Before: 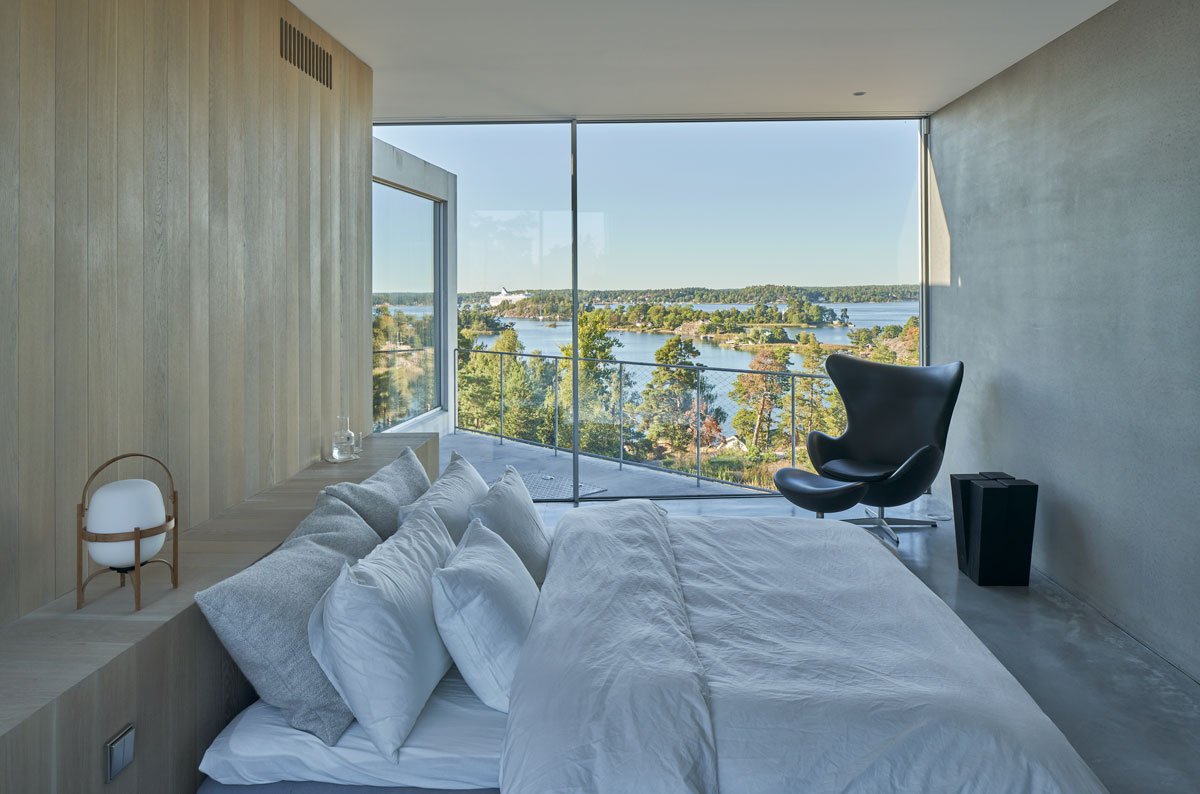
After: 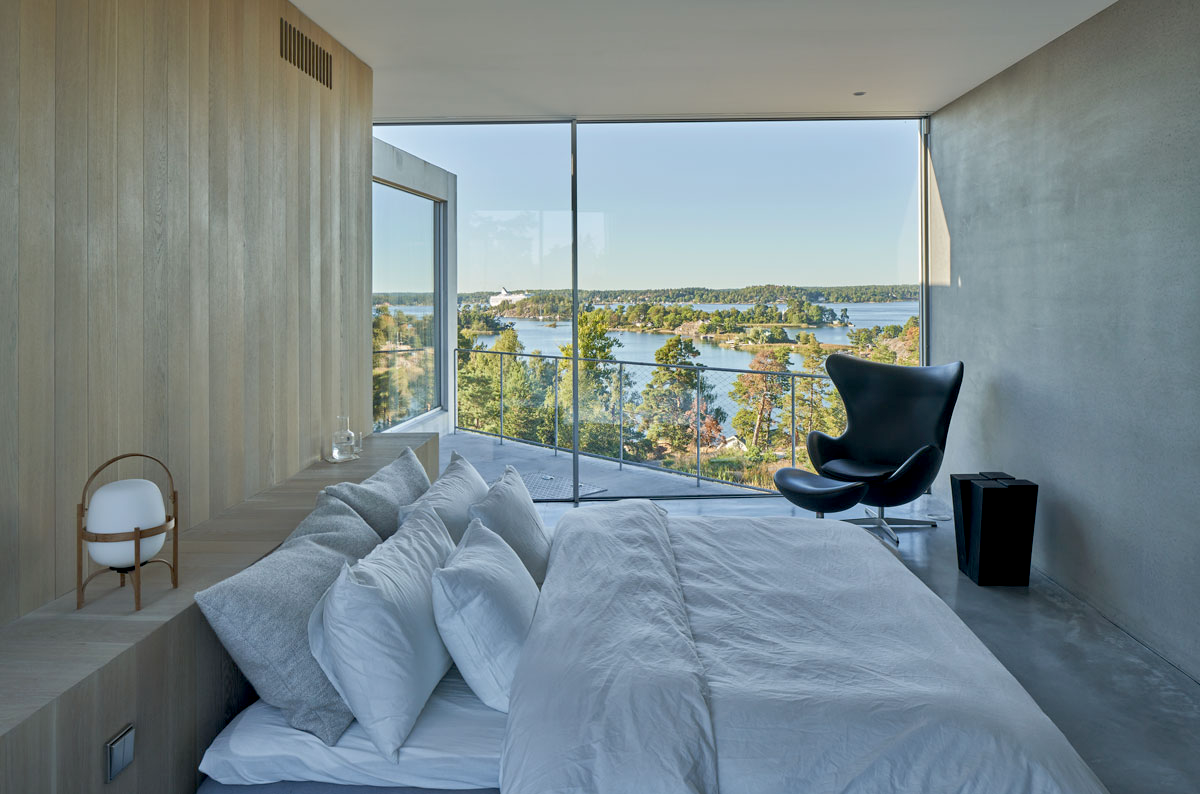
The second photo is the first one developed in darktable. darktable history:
exposure: black level correction 0.01, exposure 0.008 EV, compensate exposure bias true, compensate highlight preservation false
